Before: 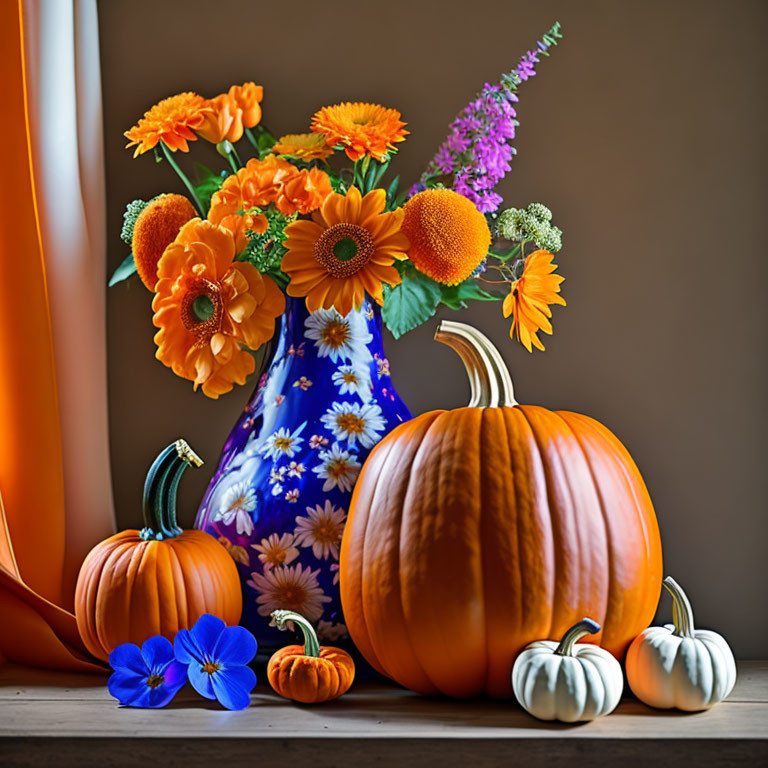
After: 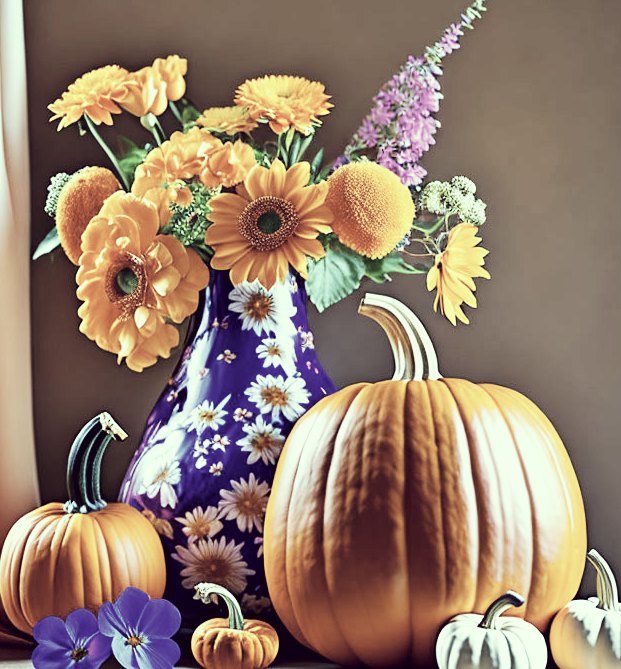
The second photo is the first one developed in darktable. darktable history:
color correction: highlights a* -20.85, highlights b* 20.09, shadows a* 19.94, shadows b* -19.95, saturation 0.391
crop: left 9.982%, top 3.519%, right 9.153%, bottom 9.263%
base curve: curves: ch0 [(0, 0) (0.007, 0.004) (0.027, 0.03) (0.046, 0.07) (0.207, 0.54) (0.442, 0.872) (0.673, 0.972) (1, 1)], preserve colors none
